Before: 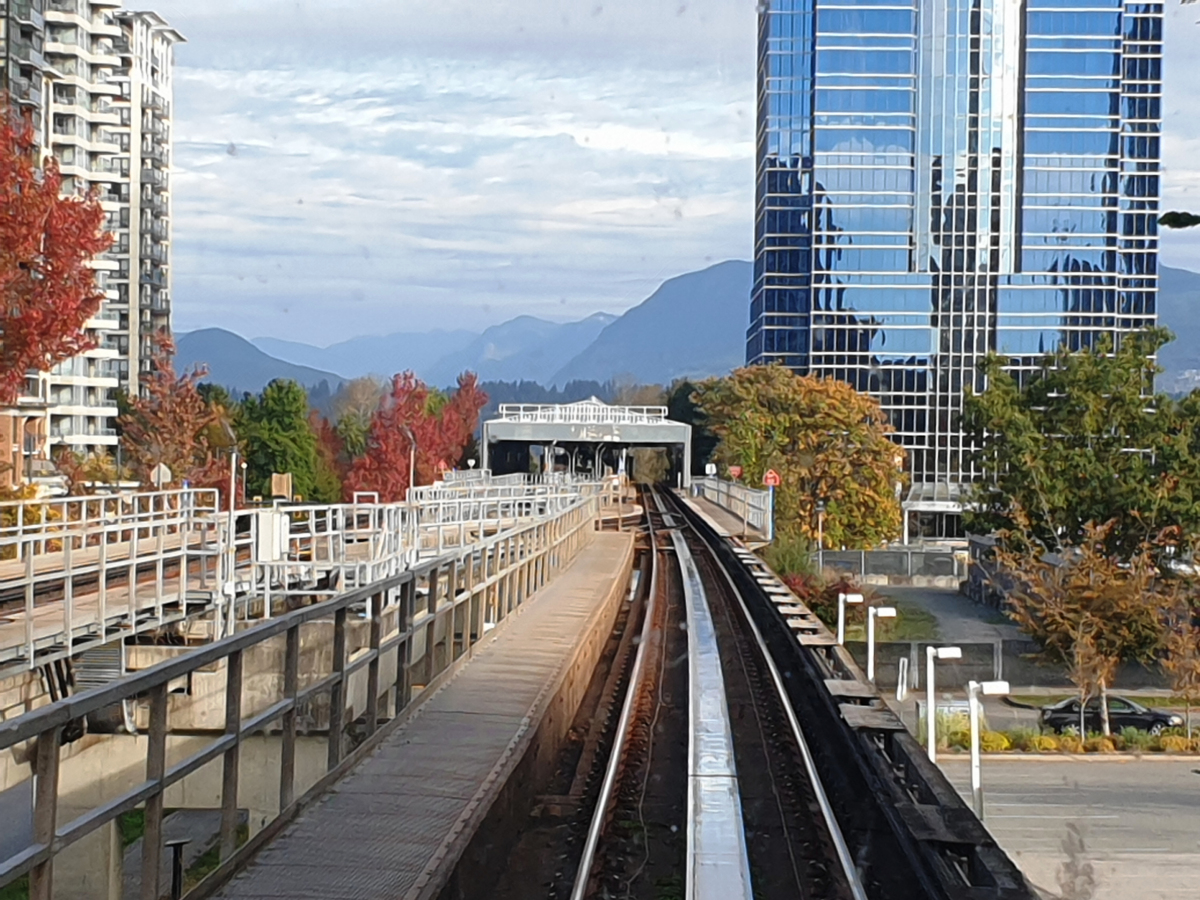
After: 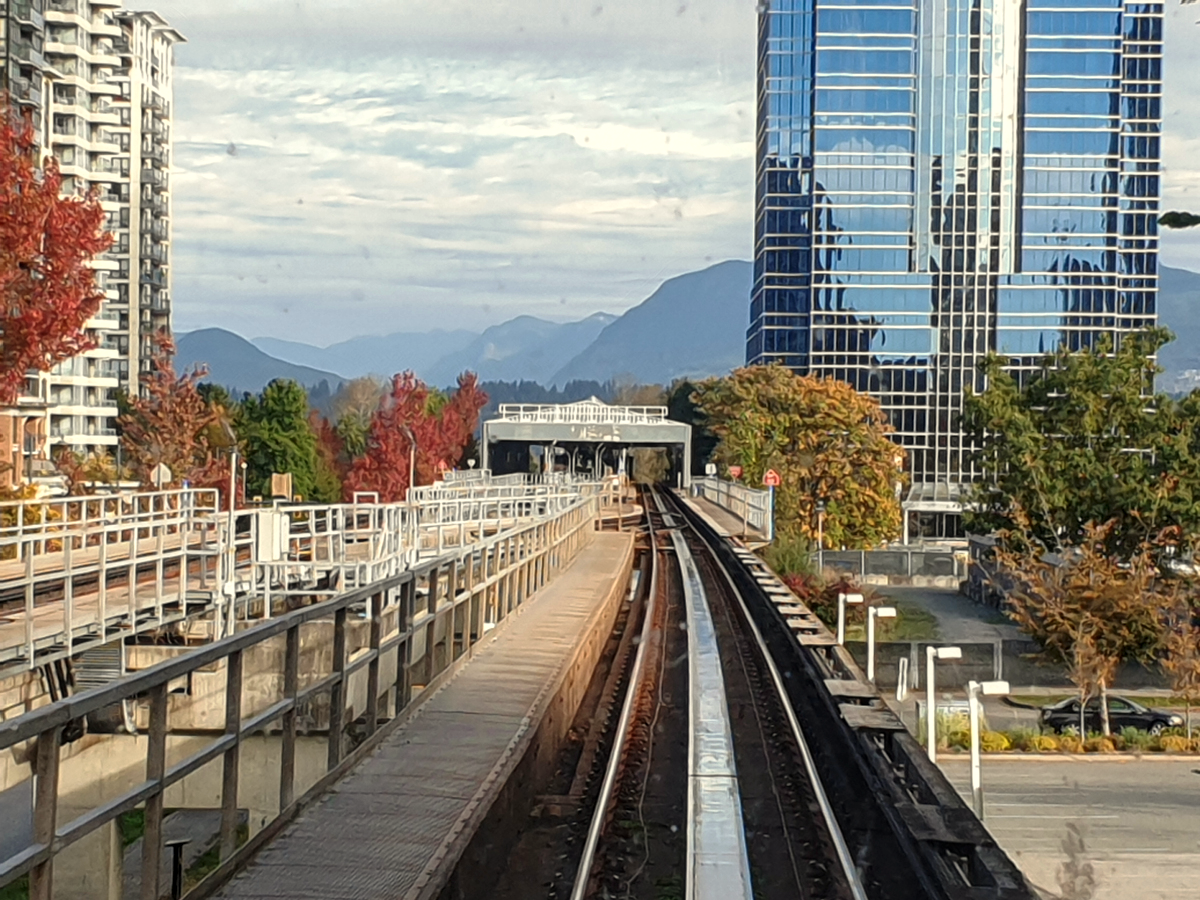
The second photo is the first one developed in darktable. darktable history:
local contrast: on, module defaults
white balance: red 1.029, blue 0.92
